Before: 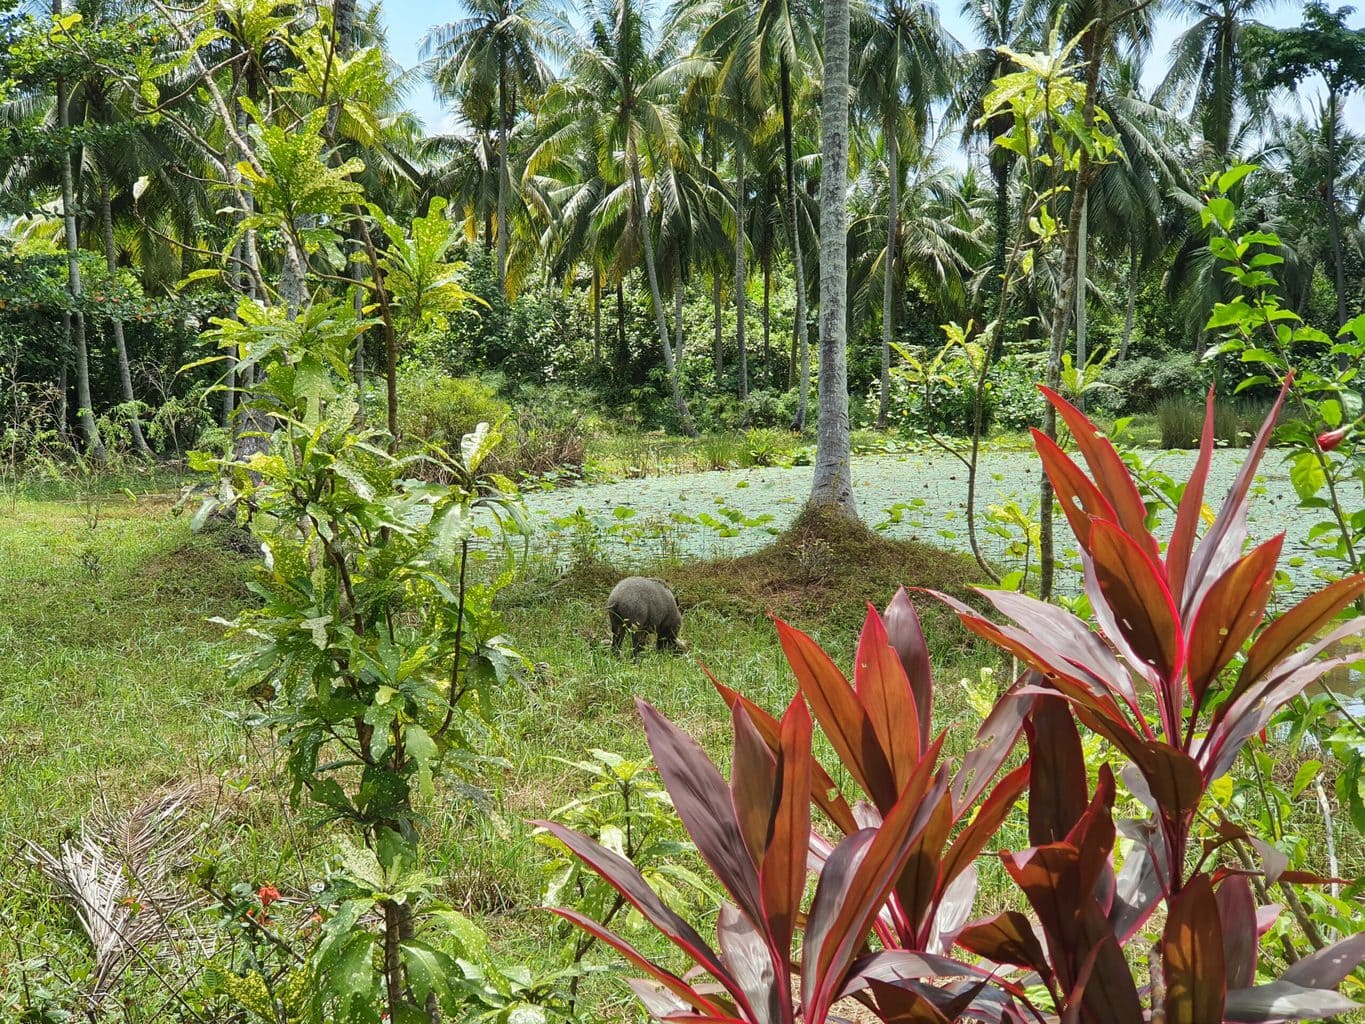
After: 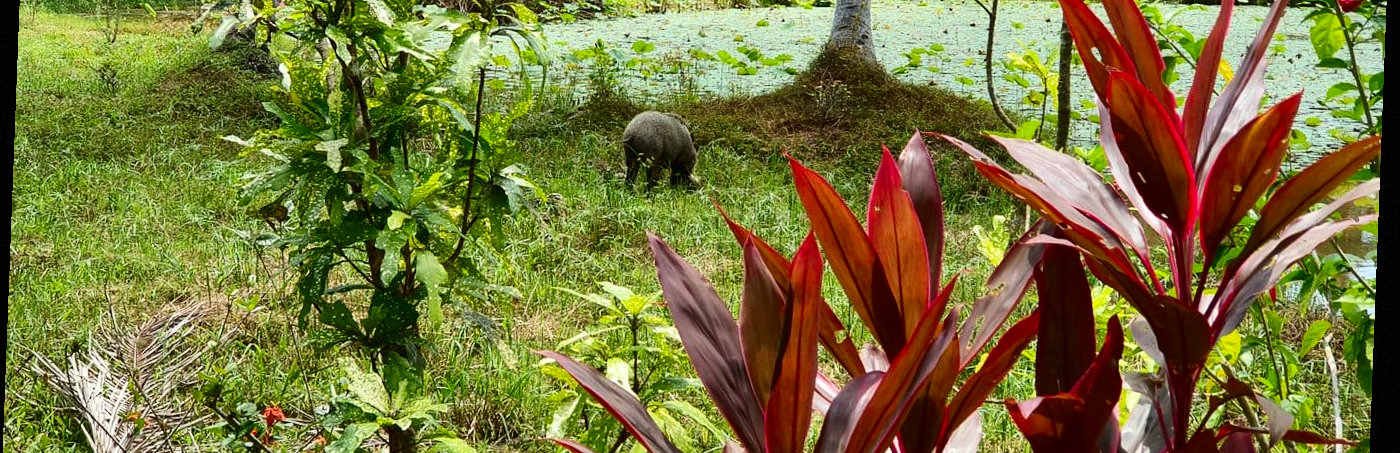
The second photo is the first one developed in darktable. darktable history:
contrast brightness saturation: contrast 0.21, brightness -0.11, saturation 0.21
crop: top 45.551%, bottom 12.262%
vignetting: fall-off start 85%, fall-off radius 80%, brightness -0.182, saturation -0.3, width/height ratio 1.219, dithering 8-bit output, unbound false
contrast equalizer: y [[0.579, 0.58, 0.505, 0.5, 0.5, 0.5], [0.5 ×6], [0.5 ×6], [0 ×6], [0 ×6]]
rotate and perspective: rotation 2.17°, automatic cropping off
